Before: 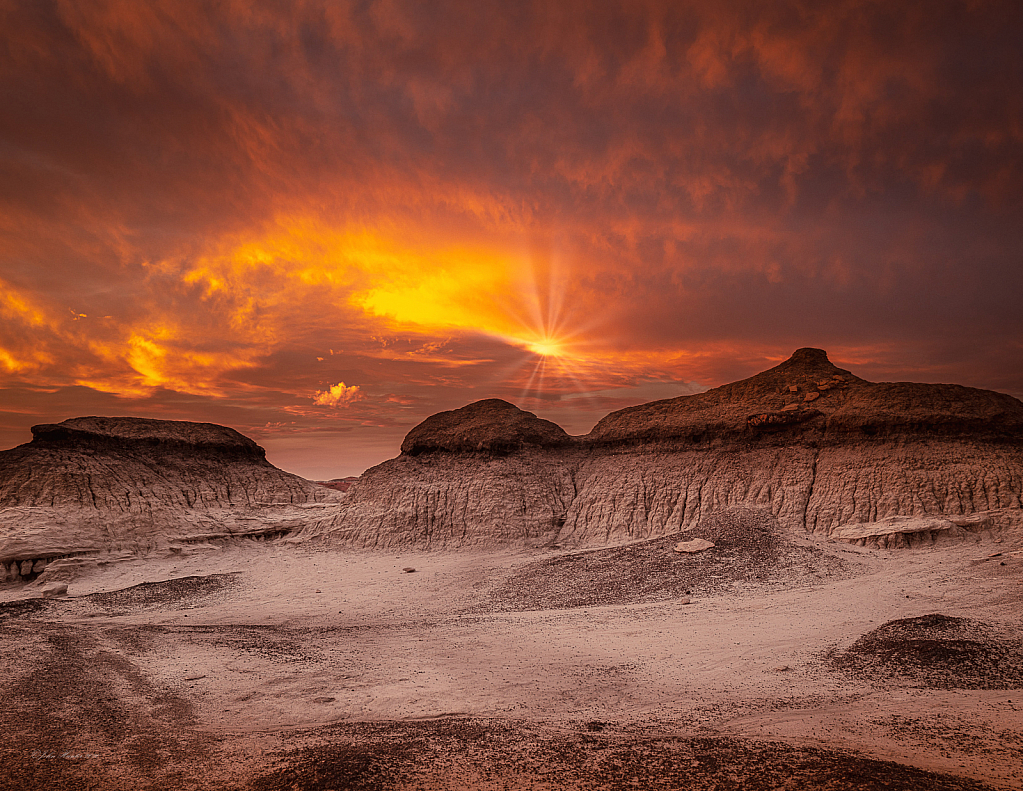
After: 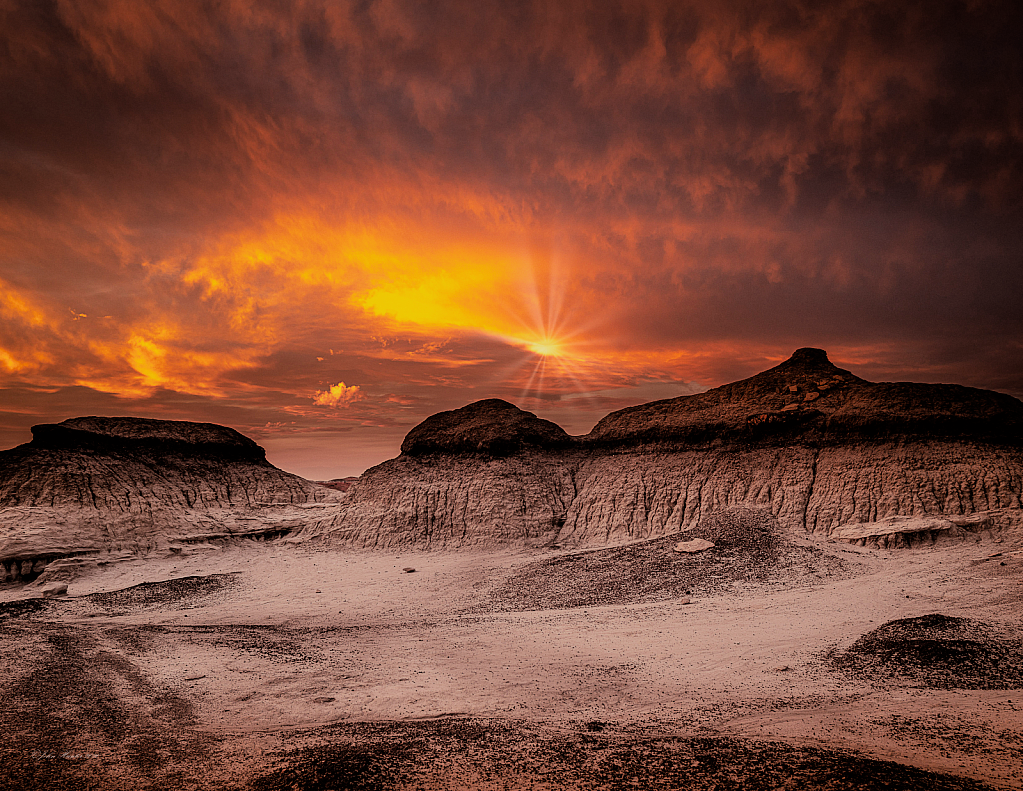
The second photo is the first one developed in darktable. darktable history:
filmic rgb: black relative exposure -5.09 EV, white relative exposure 3.98 EV, hardness 2.89, contrast 1.296
